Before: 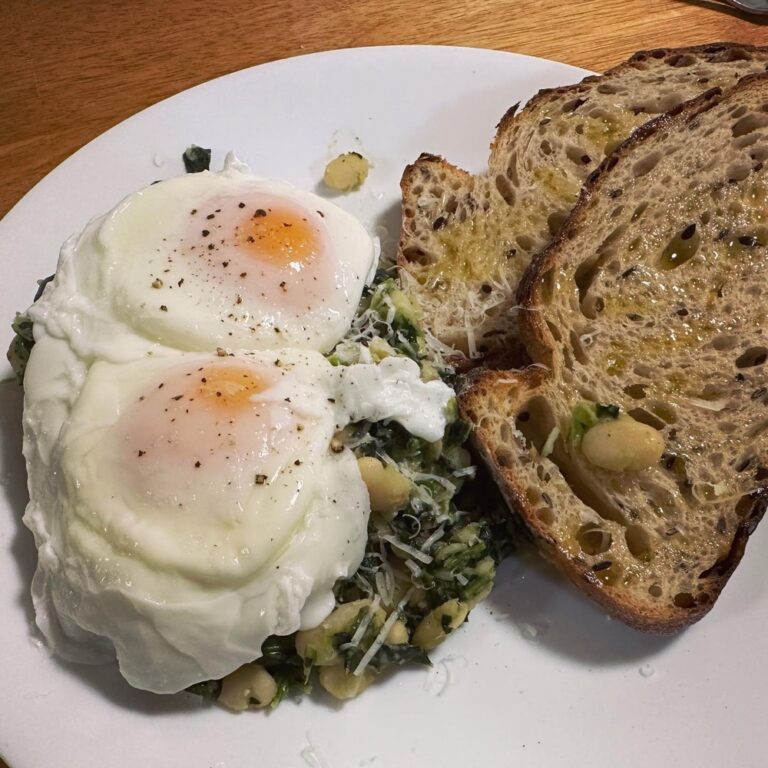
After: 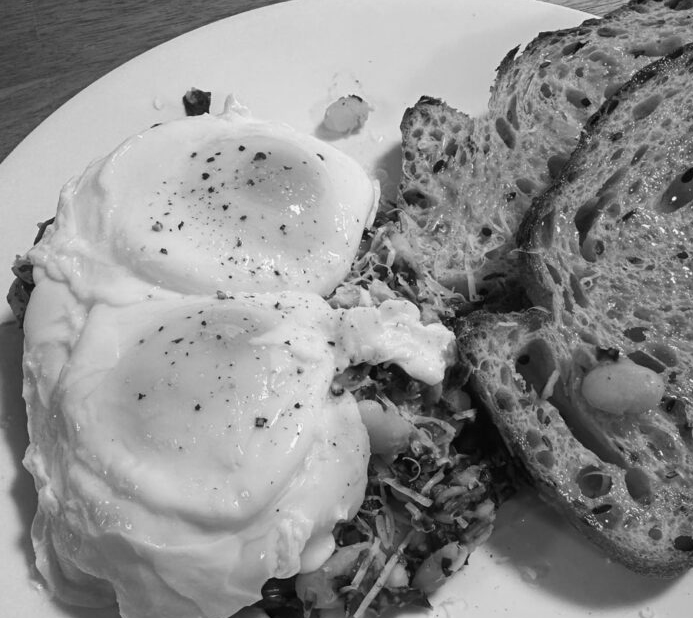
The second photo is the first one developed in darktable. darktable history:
crop: top 7.49%, right 9.717%, bottom 11.943%
monochrome: on, module defaults
